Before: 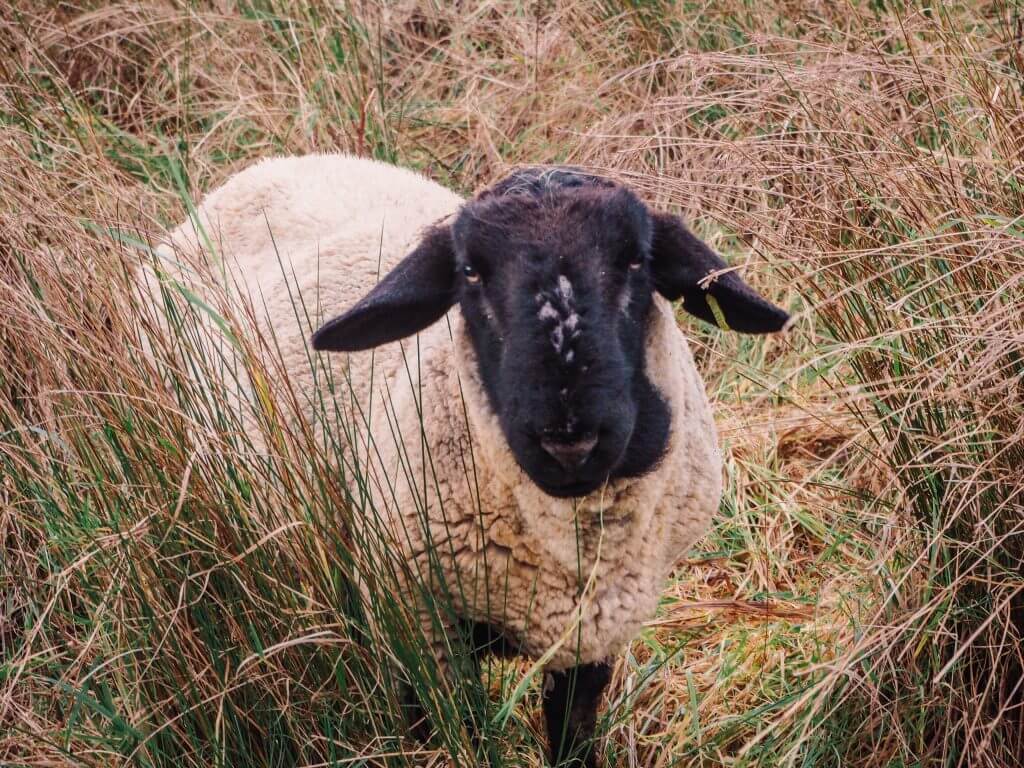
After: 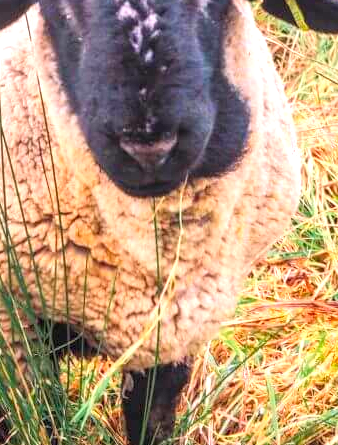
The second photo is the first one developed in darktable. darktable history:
exposure: black level correction 0, exposure 1 EV, compensate highlight preservation false
local contrast: on, module defaults
crop: left 41.136%, top 39.165%, right 25.855%, bottom 2.875%
contrast brightness saturation: contrast 0.067, brightness 0.18, saturation 0.41
